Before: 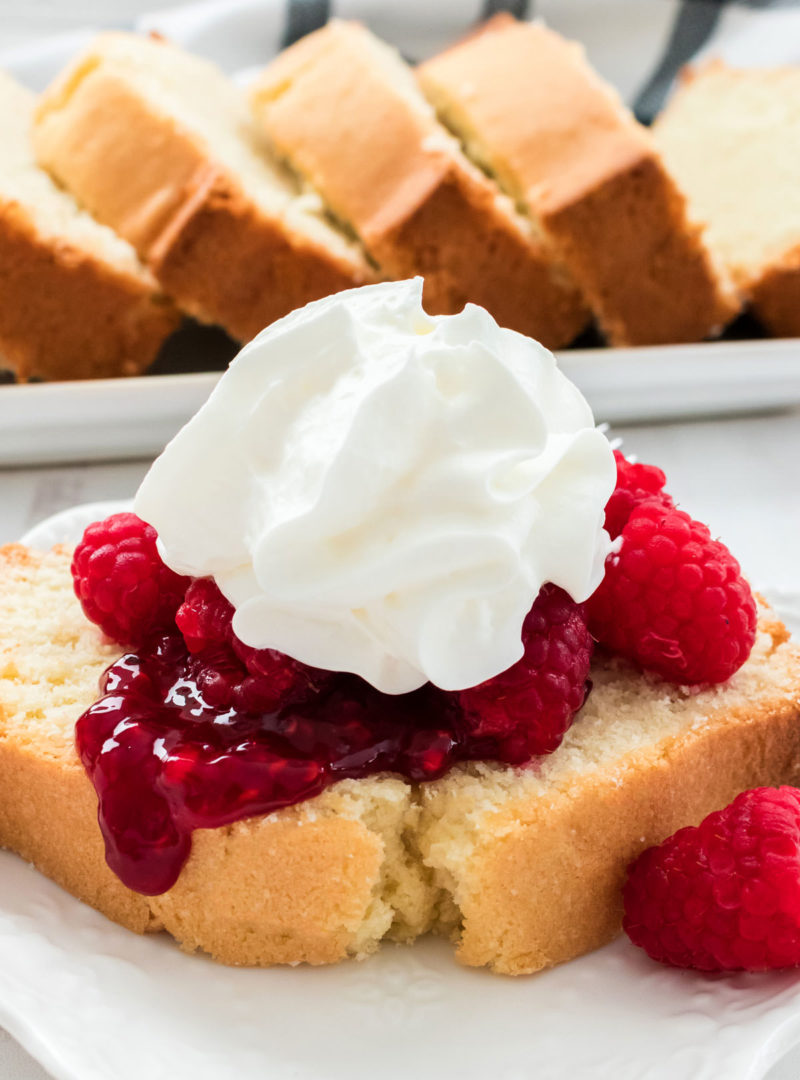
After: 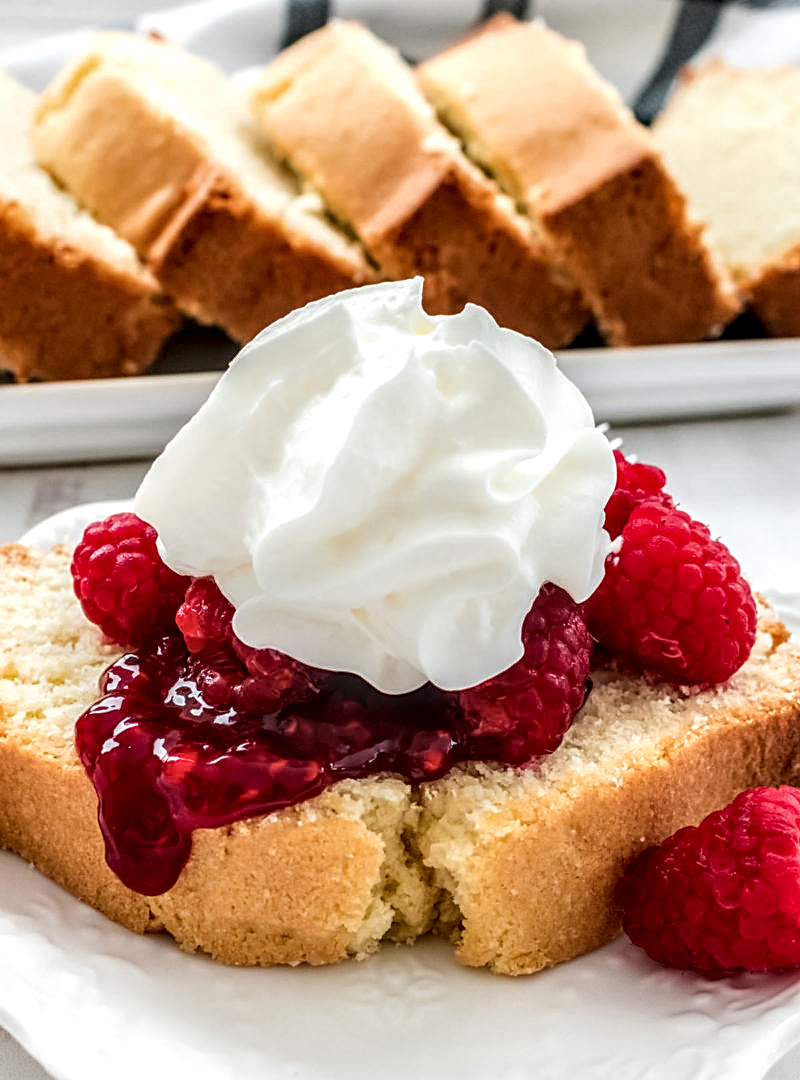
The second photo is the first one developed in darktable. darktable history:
local contrast: highlights 1%, shadows 7%, detail 182%
sharpen: amount 0.569
